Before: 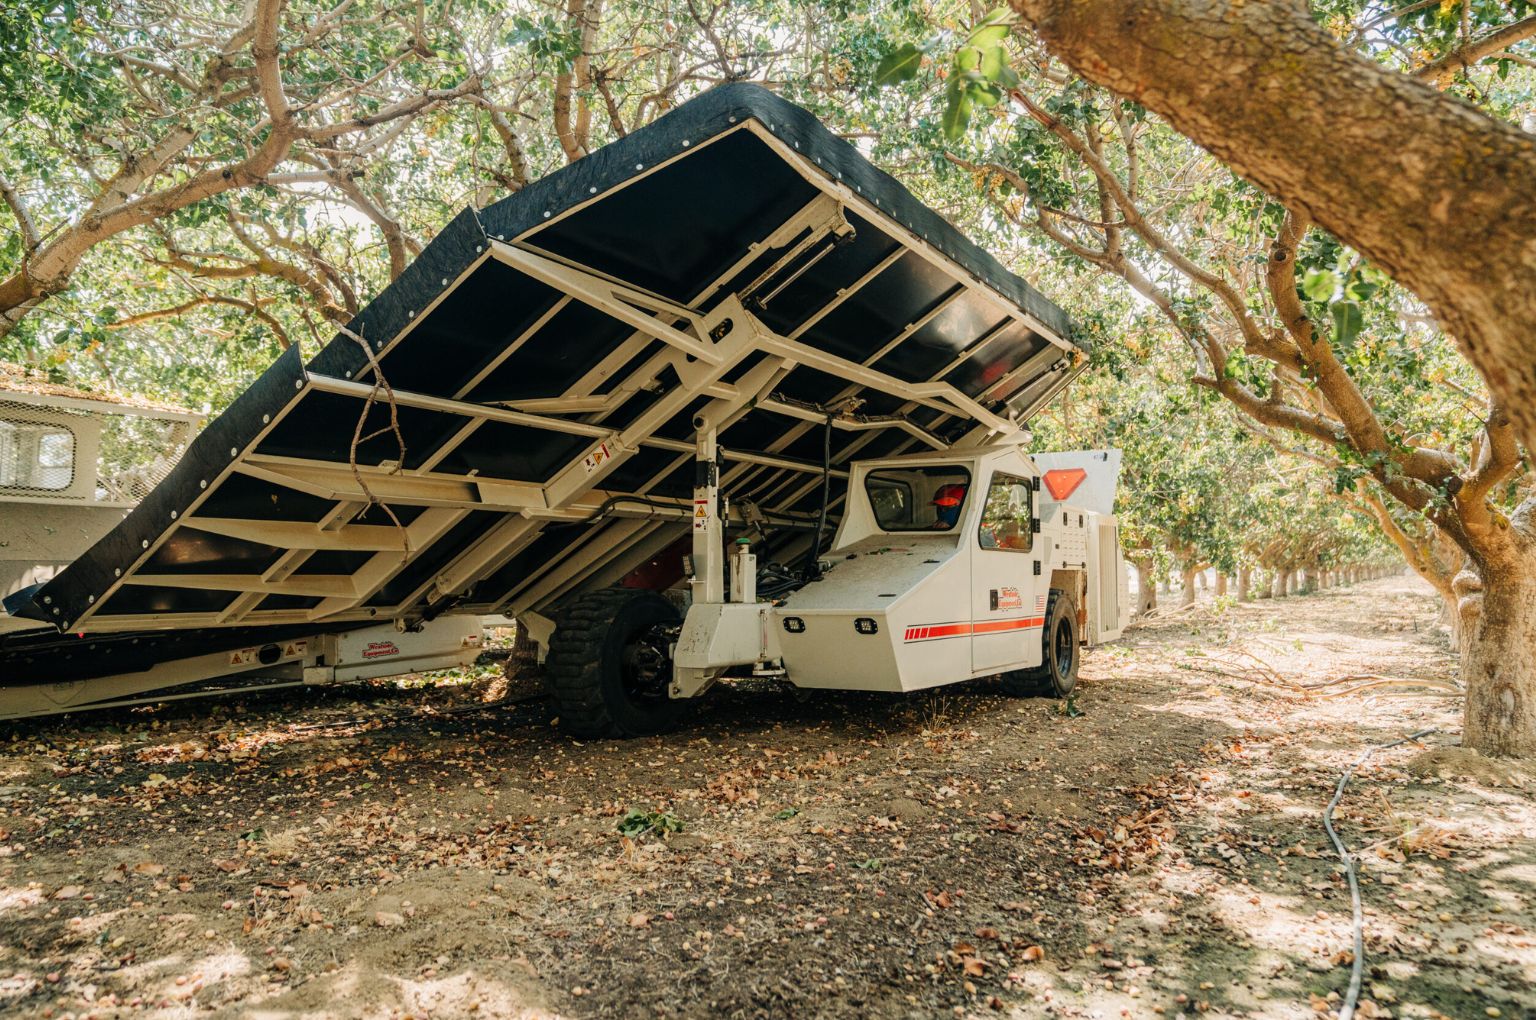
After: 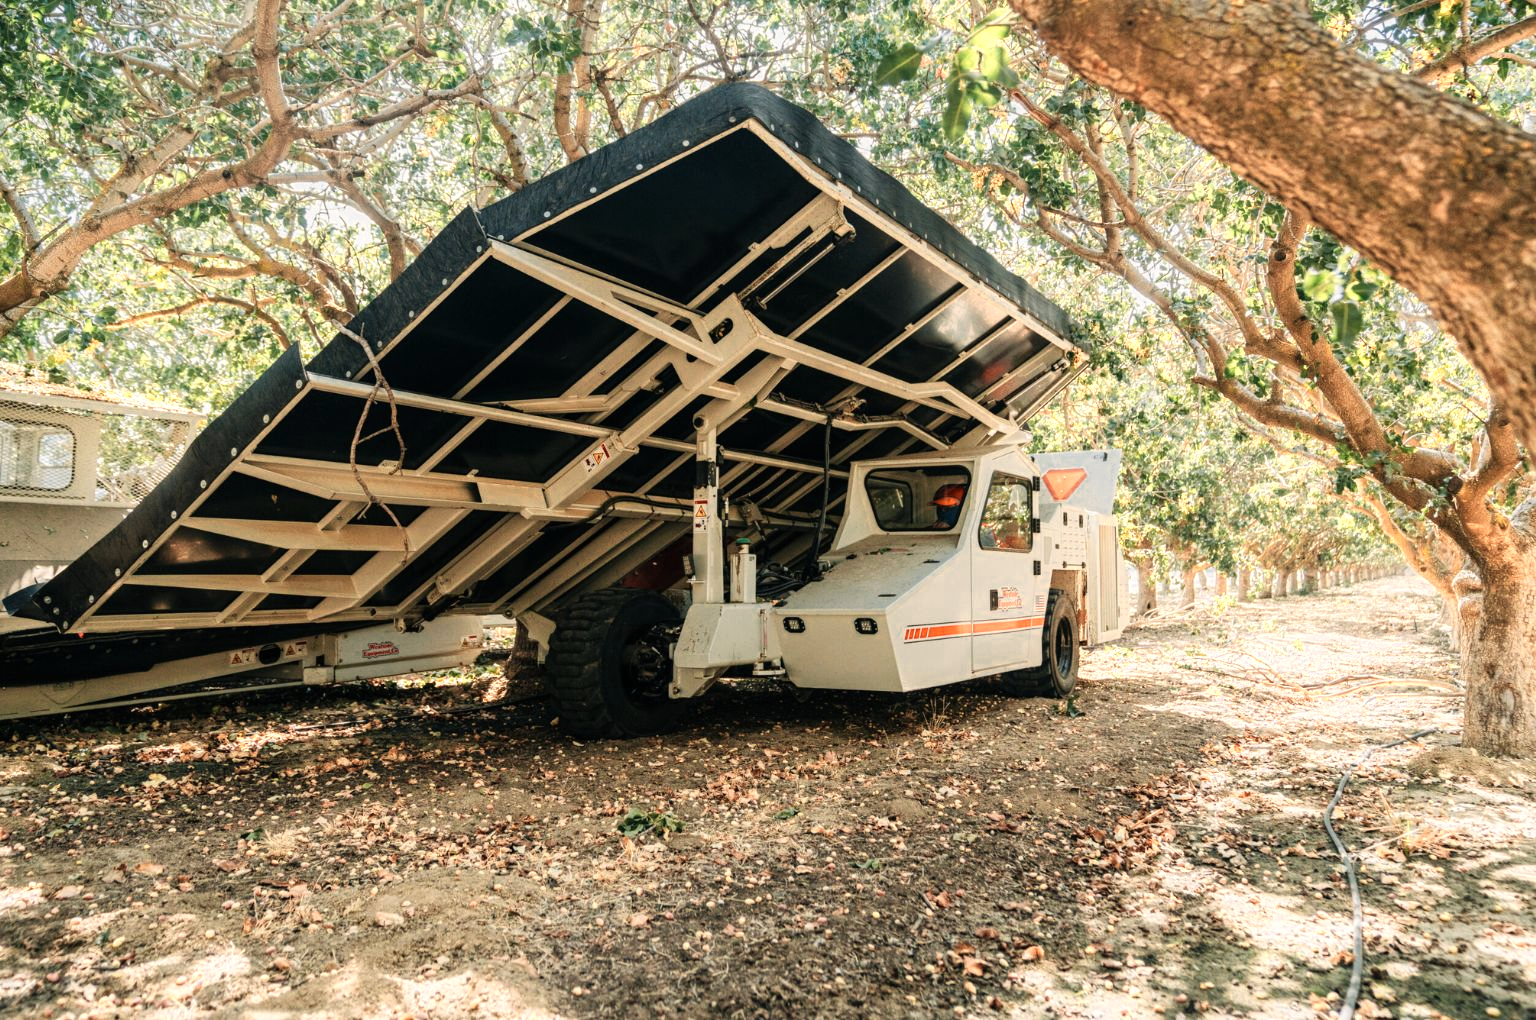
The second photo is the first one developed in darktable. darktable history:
color zones: curves: ch0 [(0.018, 0.548) (0.224, 0.64) (0.425, 0.447) (0.675, 0.575) (0.732, 0.579)]; ch1 [(0.066, 0.487) (0.25, 0.5) (0.404, 0.43) (0.75, 0.421) (0.956, 0.421)]; ch2 [(0.044, 0.561) (0.215, 0.465) (0.399, 0.544) (0.465, 0.548) (0.614, 0.447) (0.724, 0.43) (0.882, 0.623) (0.956, 0.632)], mix 21.65%
tone equalizer: on, module defaults
